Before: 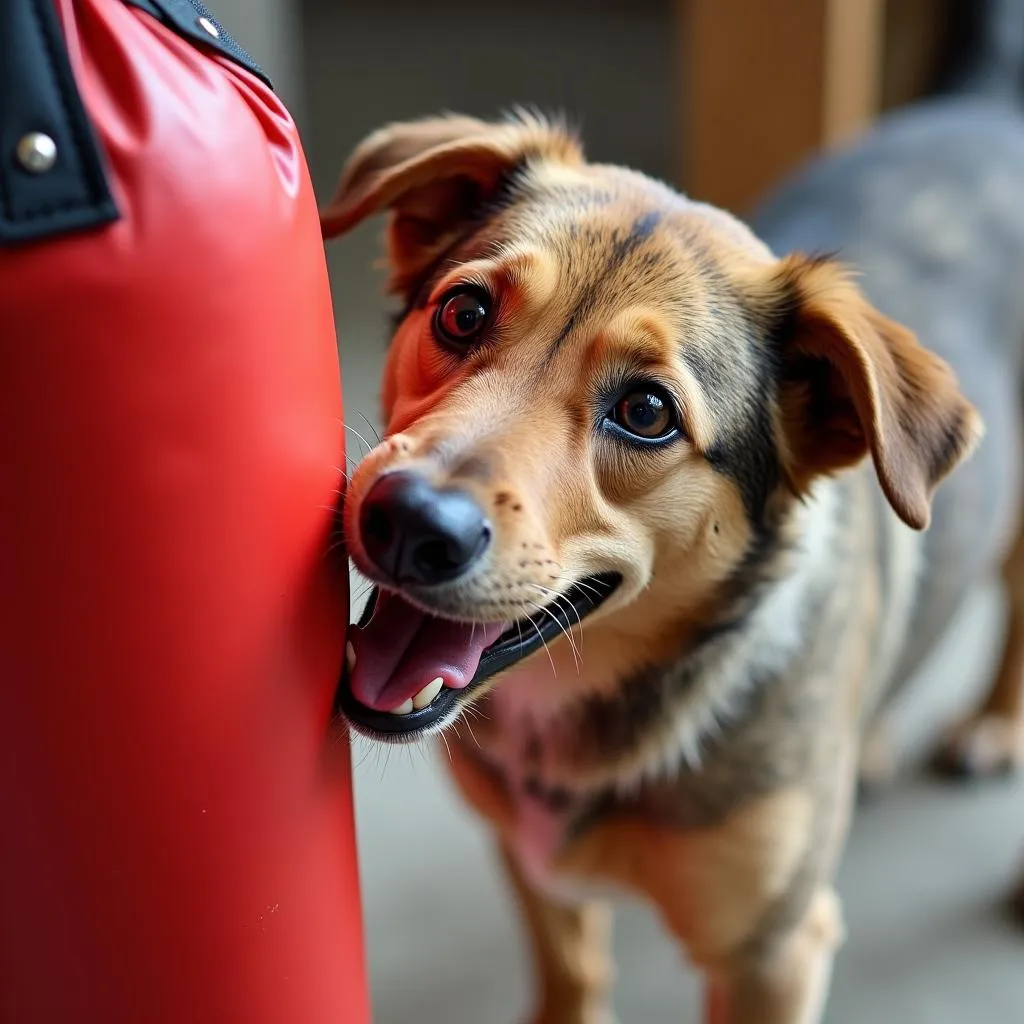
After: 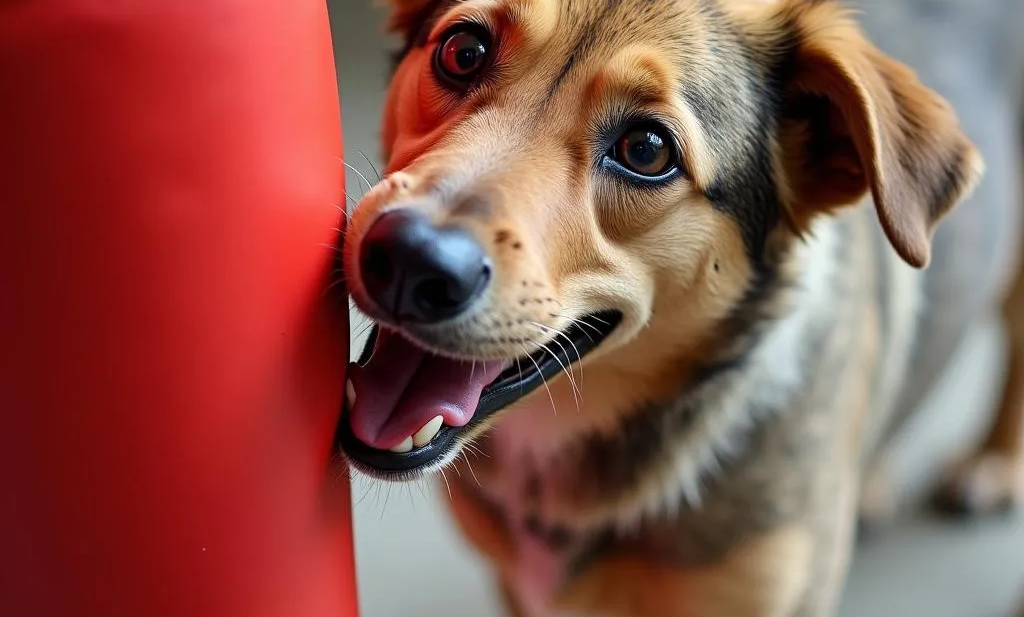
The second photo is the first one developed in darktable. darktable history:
crop and rotate: top 25.668%, bottom 13.984%
